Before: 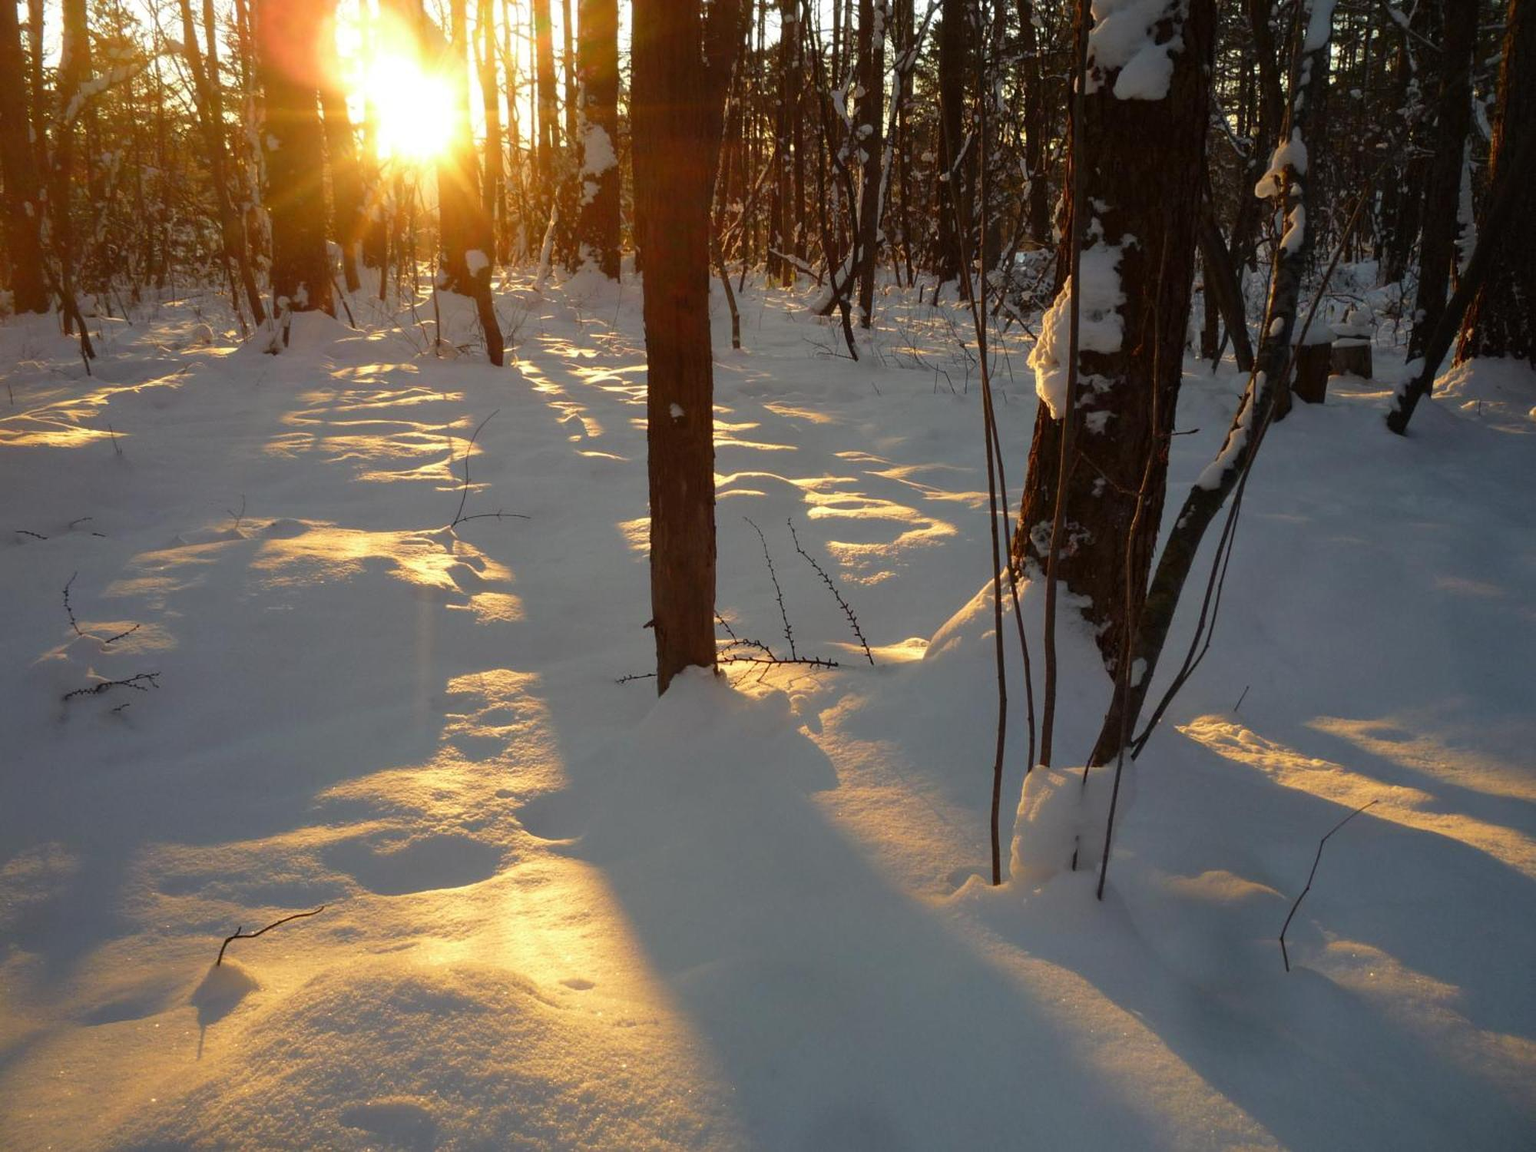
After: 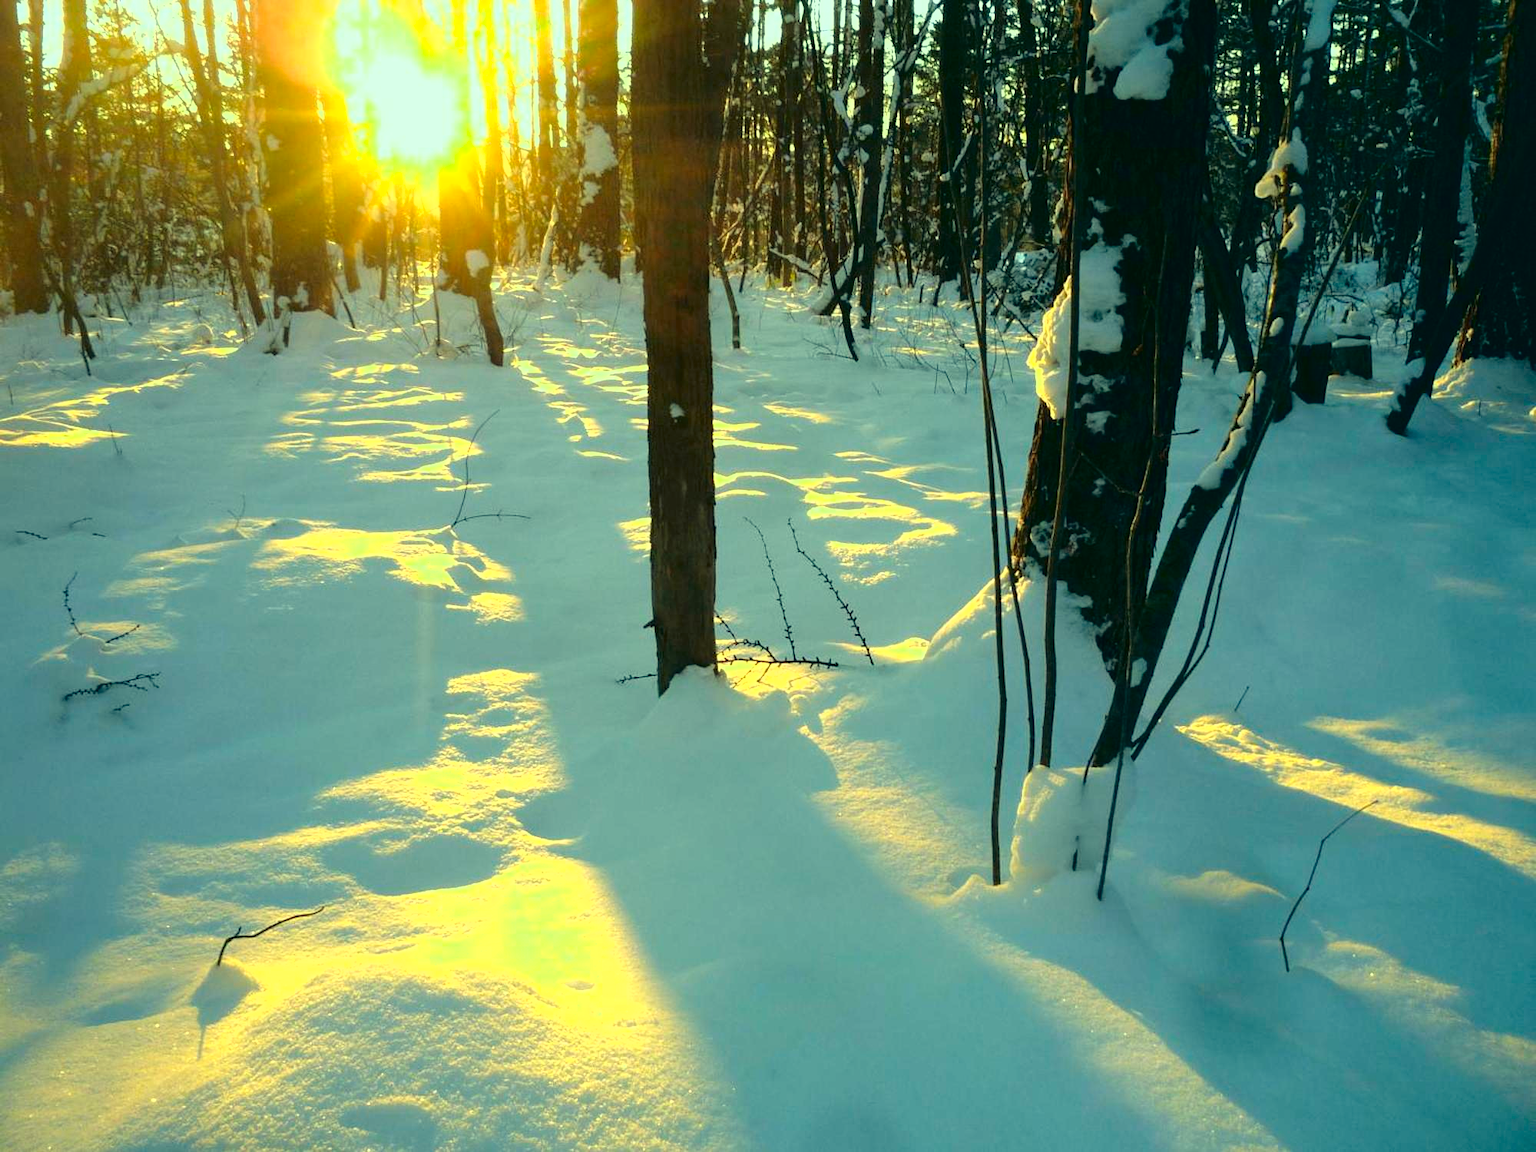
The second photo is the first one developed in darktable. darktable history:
exposure: black level correction 0, exposure 1.1 EV, compensate highlight preservation false
color correction: highlights a* -20.08, highlights b* 9.8, shadows a* -20.4, shadows b* -10.76
vibrance: on, module defaults
fill light: exposure -2 EV, width 8.6
